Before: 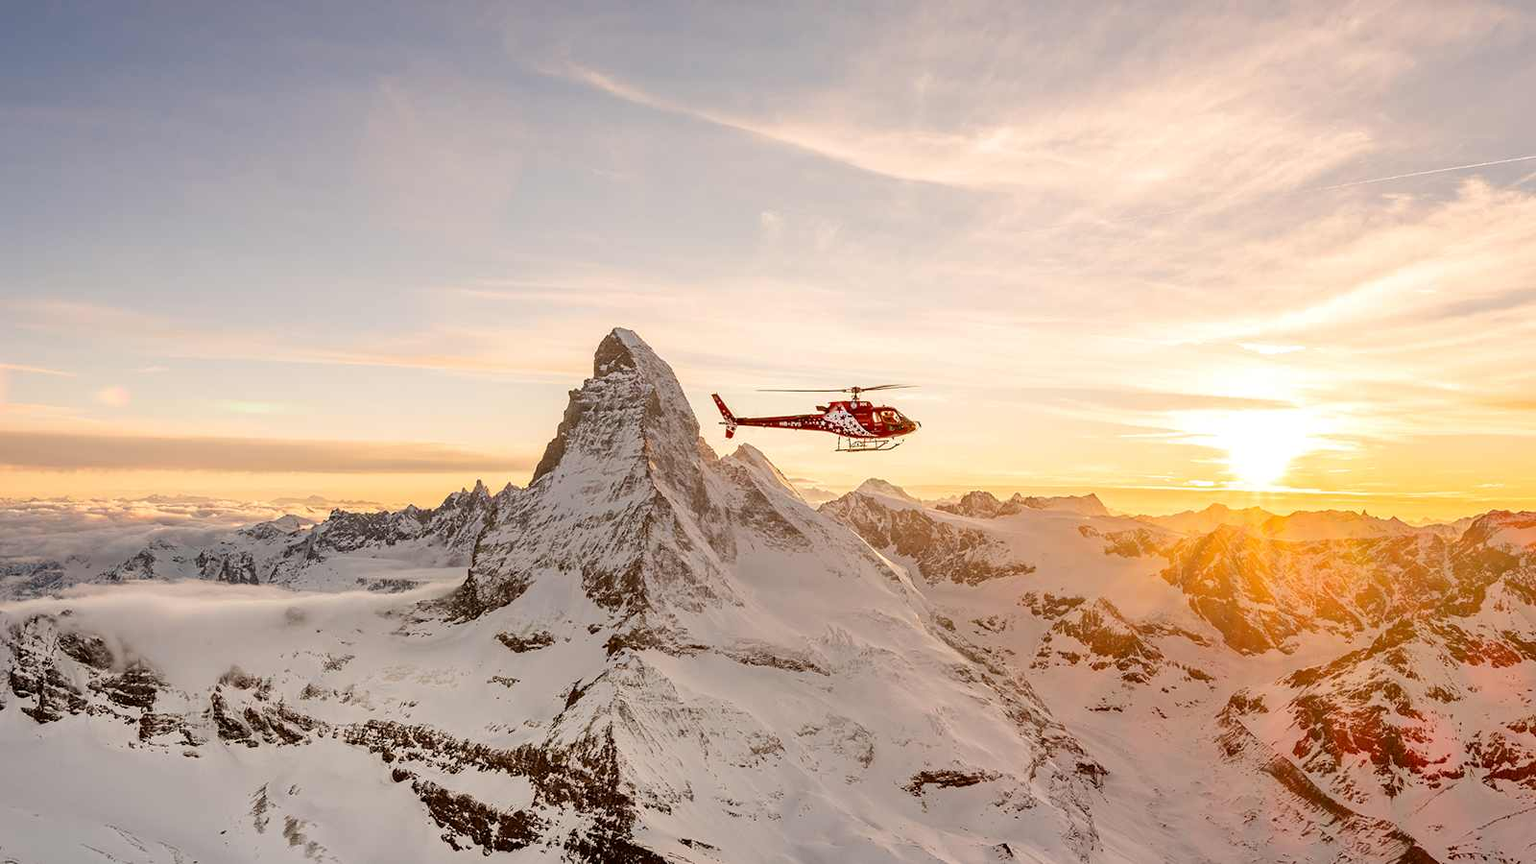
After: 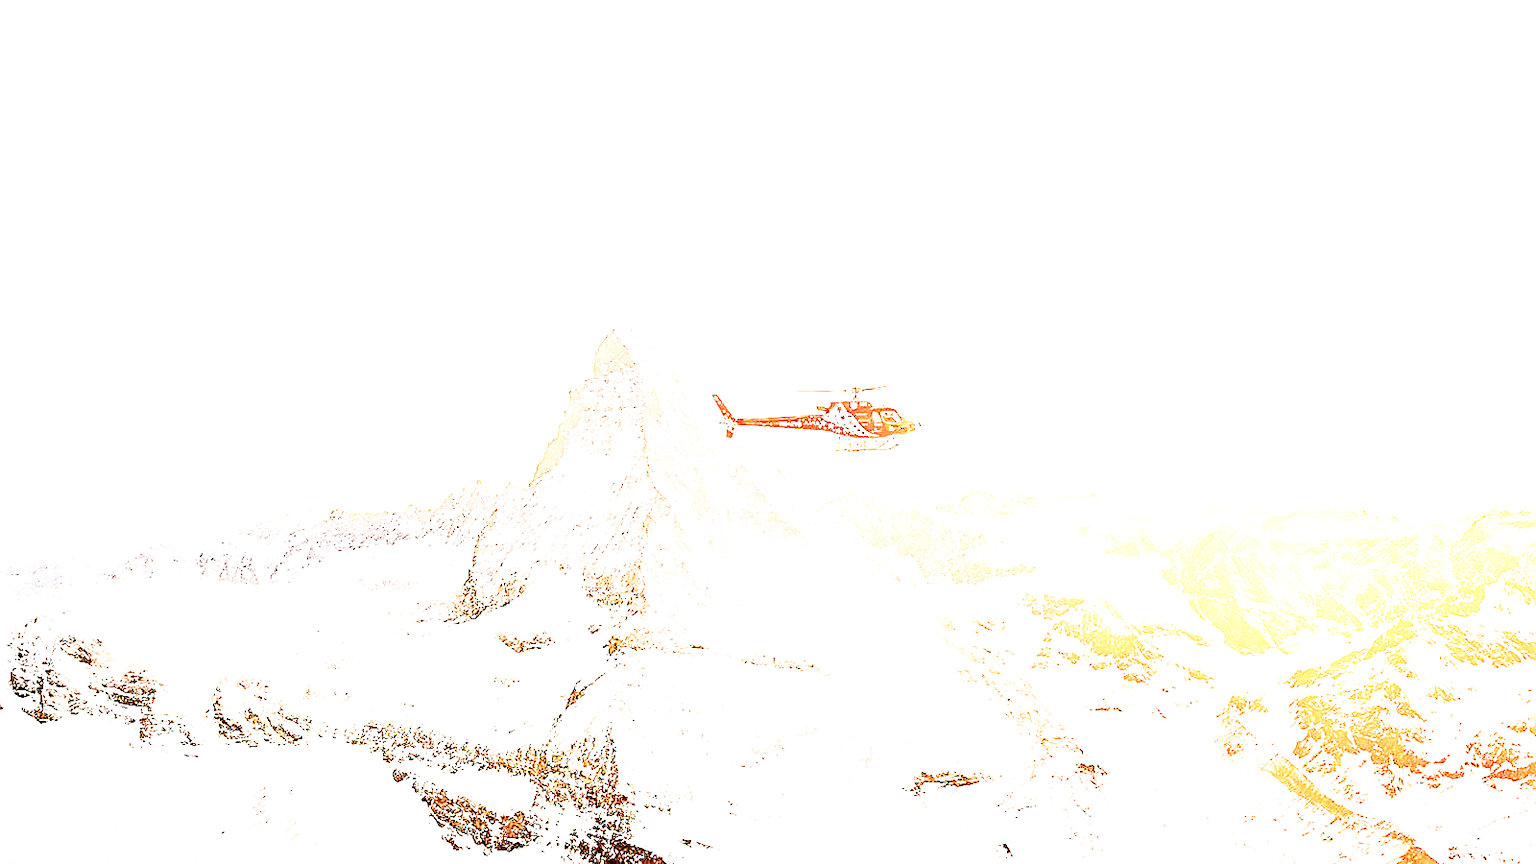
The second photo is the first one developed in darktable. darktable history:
exposure: black level correction 0.001, exposure 2.623 EV, compensate highlight preservation false
contrast brightness saturation: contrast 0.101, saturation -0.362
tone equalizer: -7 EV 0.149 EV, -6 EV 0.575 EV, -5 EV 1.13 EV, -4 EV 1.35 EV, -3 EV 1.14 EV, -2 EV 0.6 EV, -1 EV 0.156 EV, edges refinement/feathering 500, mask exposure compensation -1.57 EV, preserve details no
base curve: curves: ch0 [(0, 0) (0.007, 0.004) (0.027, 0.03) (0.046, 0.07) (0.207, 0.54) (0.442, 0.872) (0.673, 0.972) (1, 1)], preserve colors none
sharpen: on, module defaults
